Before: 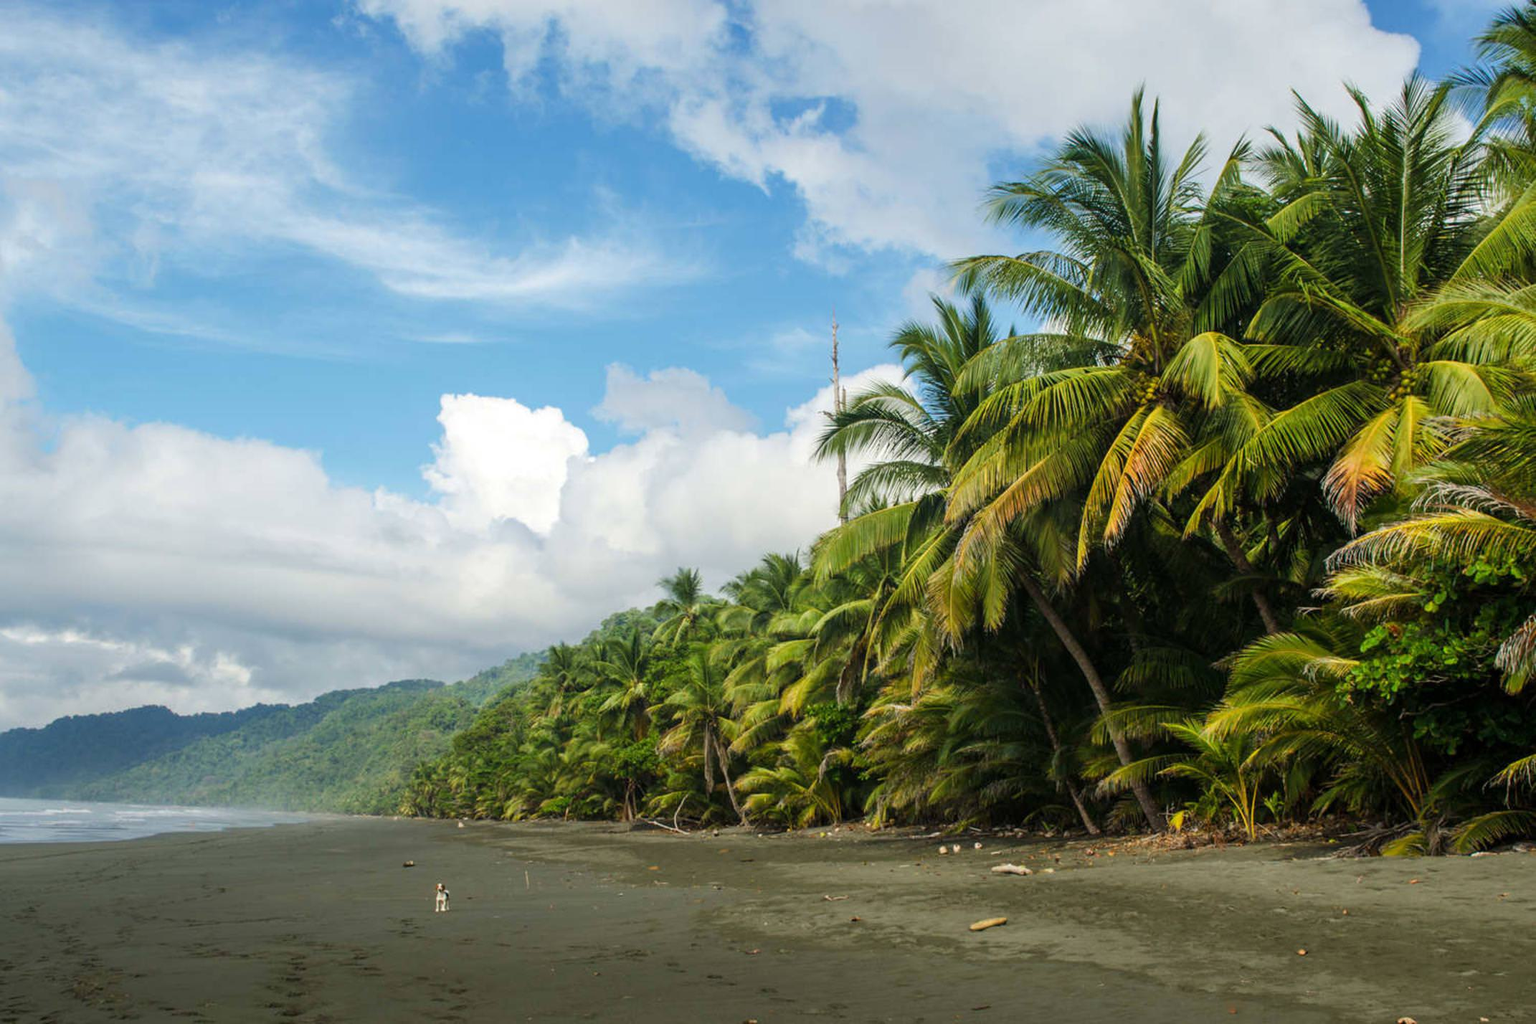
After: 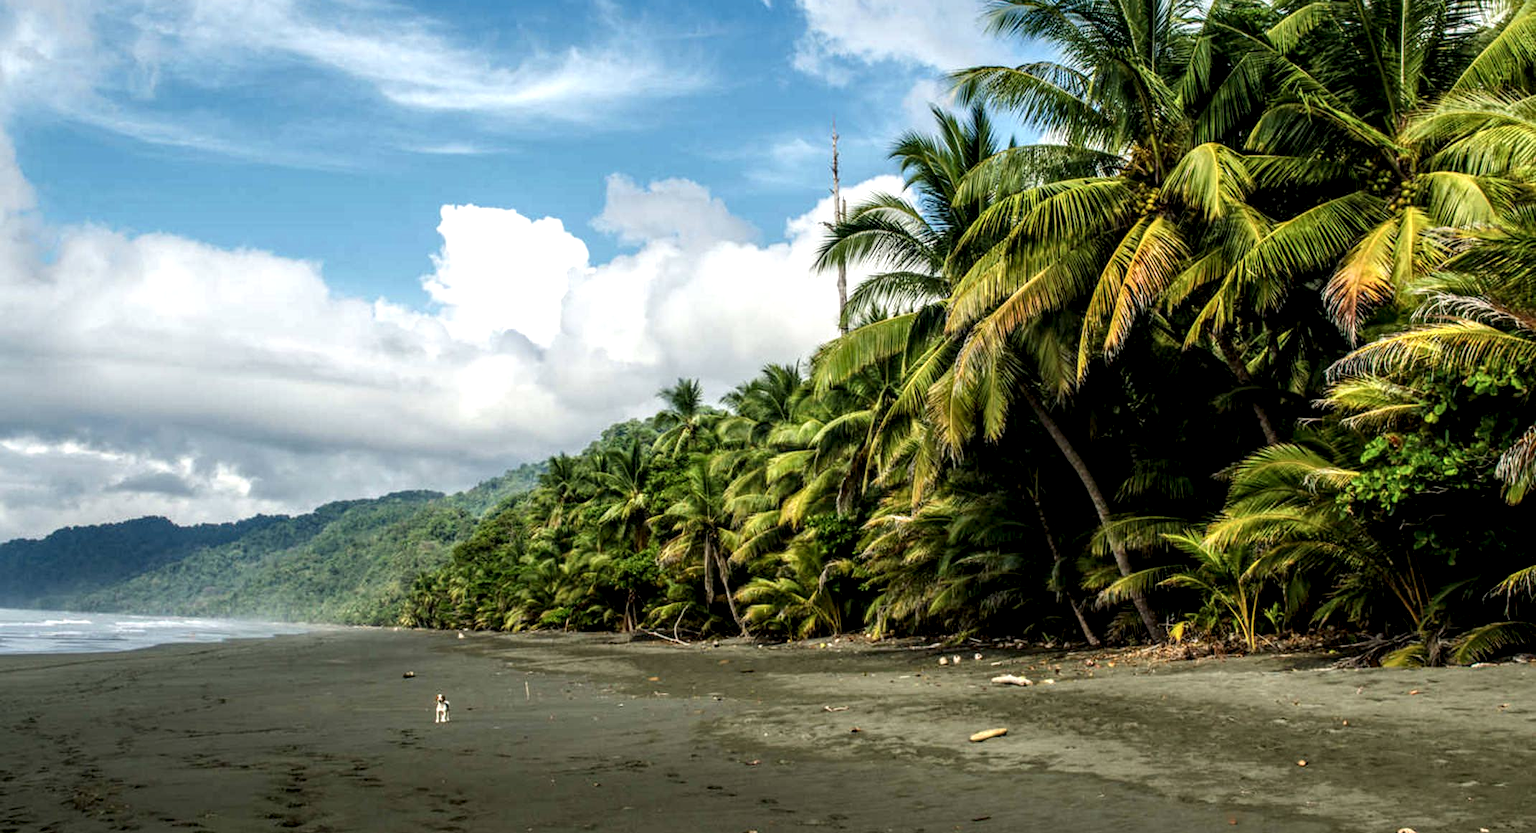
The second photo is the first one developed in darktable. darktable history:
crop and rotate: top 18.507%
local contrast: highlights 19%, detail 186%
